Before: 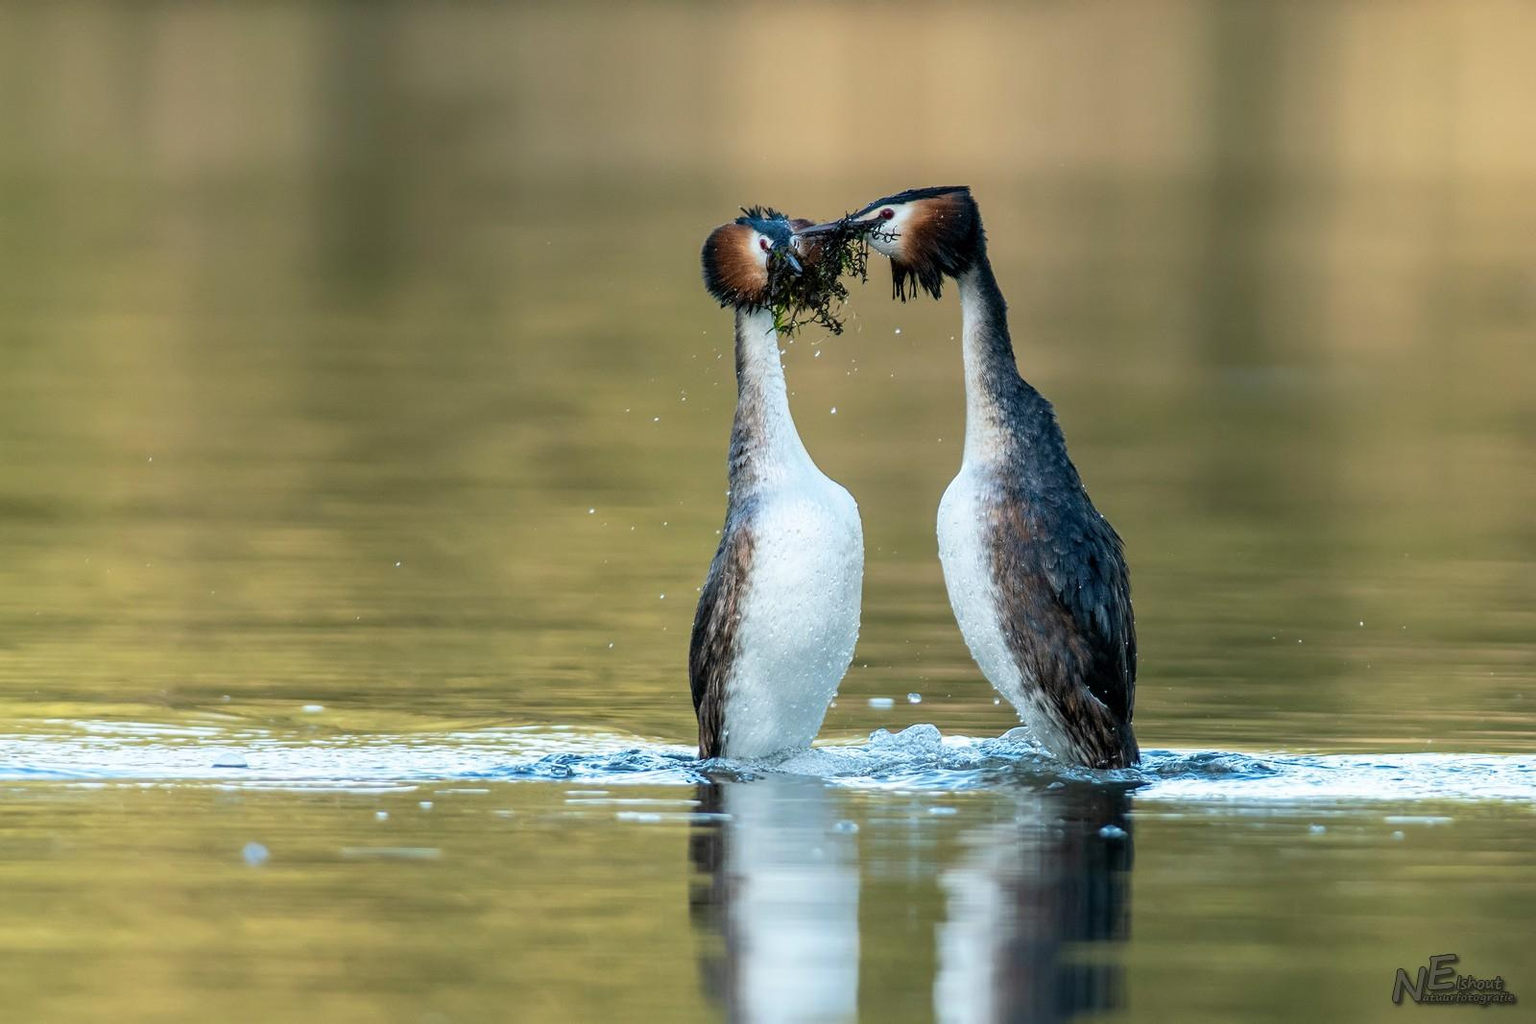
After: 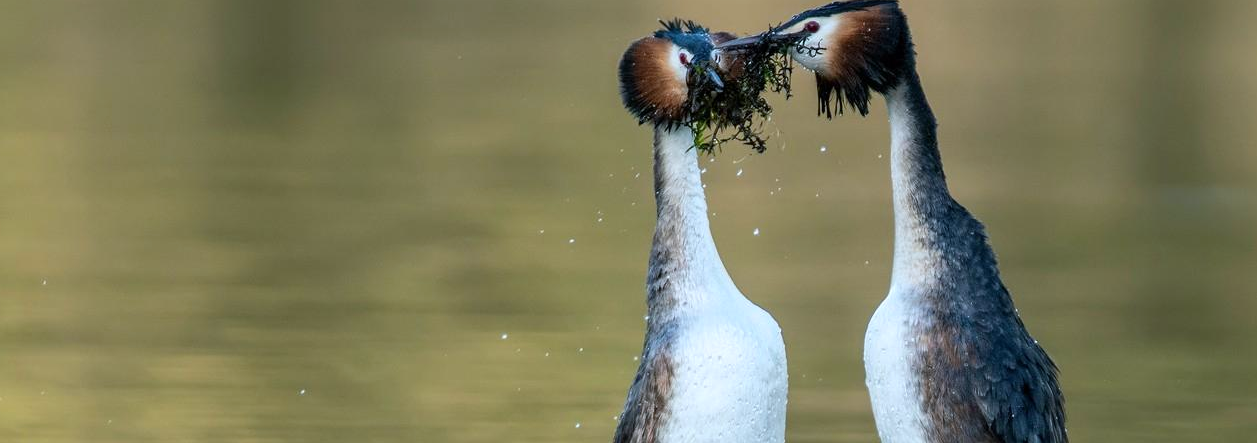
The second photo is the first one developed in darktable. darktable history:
crop: left 7.036%, top 18.398%, right 14.379%, bottom 40.043%
white balance: red 0.974, blue 1.044
